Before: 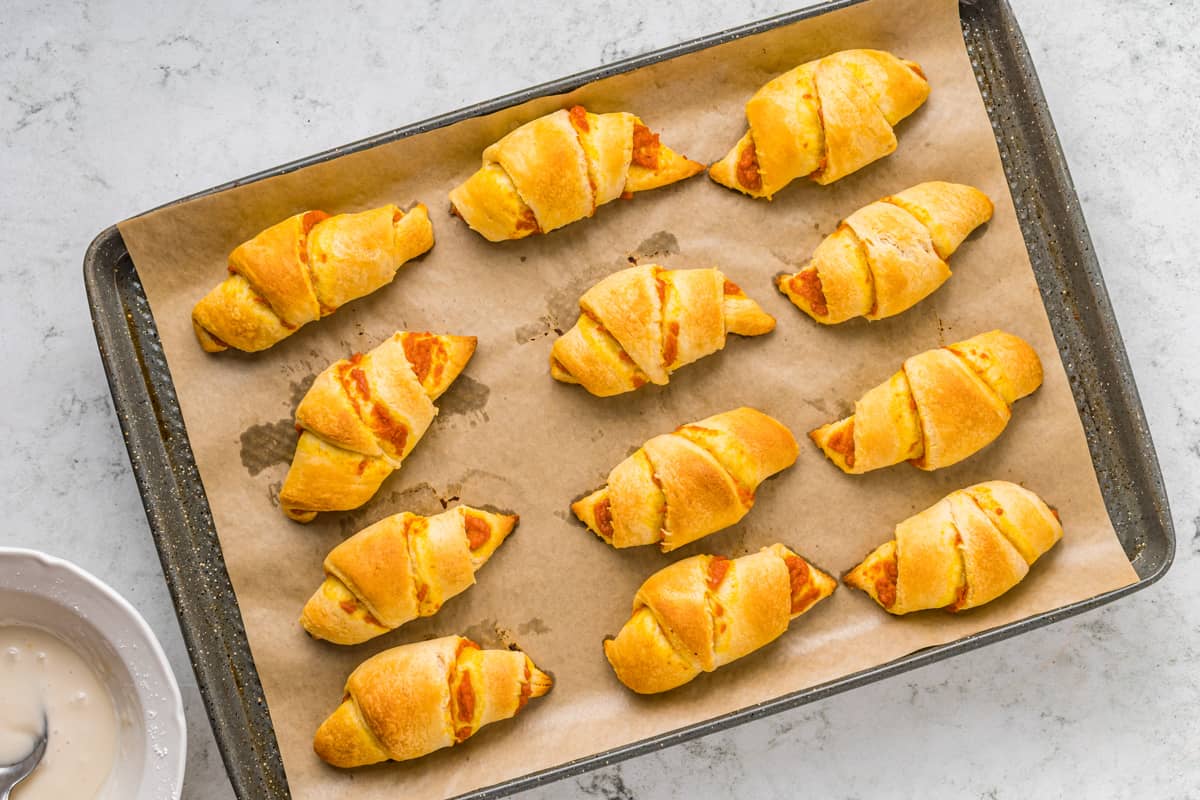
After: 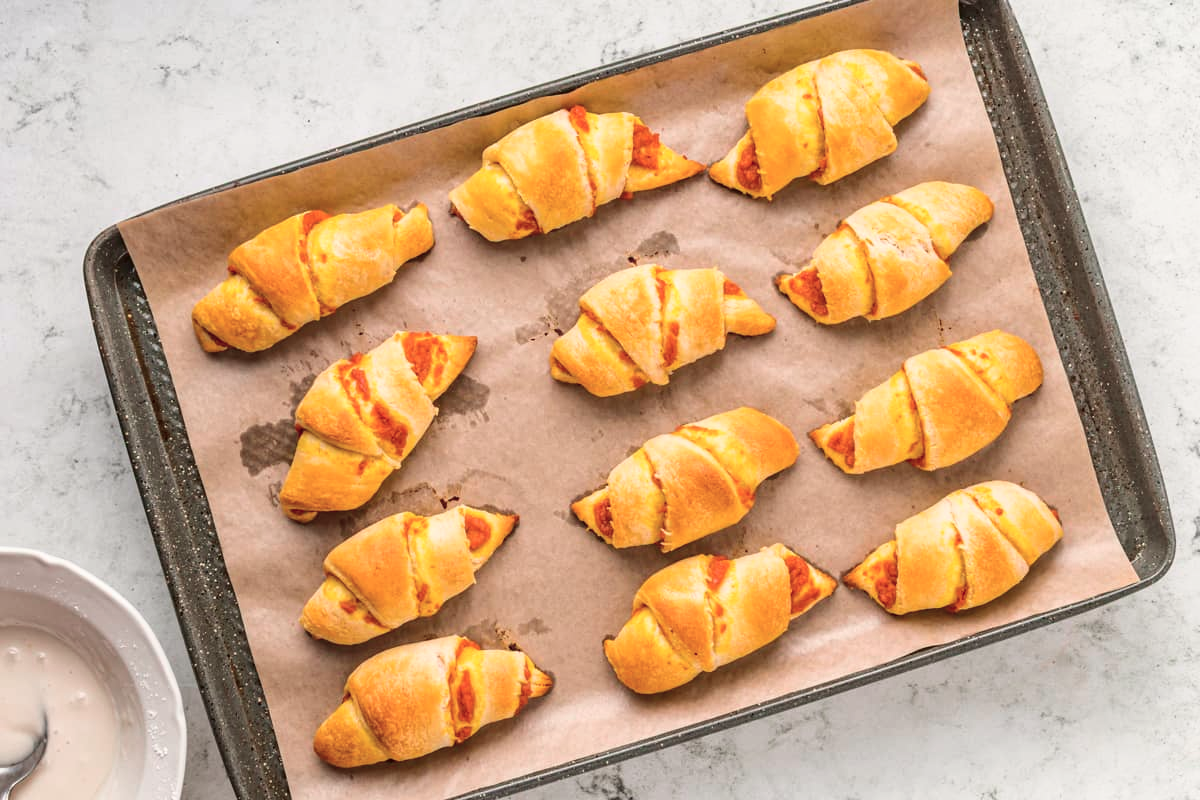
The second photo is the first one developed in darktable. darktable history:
tone curve: curves: ch0 [(0, 0.021) (0.059, 0.053) (0.197, 0.191) (0.32, 0.311) (0.495, 0.505) (0.725, 0.731) (0.89, 0.919) (1, 1)]; ch1 [(0, 0) (0.094, 0.081) (0.285, 0.299) (0.401, 0.424) (0.453, 0.439) (0.495, 0.496) (0.54, 0.55) (0.615, 0.637) (0.657, 0.683) (1, 1)]; ch2 [(0, 0) (0.257, 0.217) (0.43, 0.421) (0.498, 0.507) (0.547, 0.539) (0.595, 0.56) (0.644, 0.599) (1, 1)], color space Lab, independent channels, preserve colors none
contrast brightness saturation: contrast 0.1, brightness 0.01, saturation 0.019
